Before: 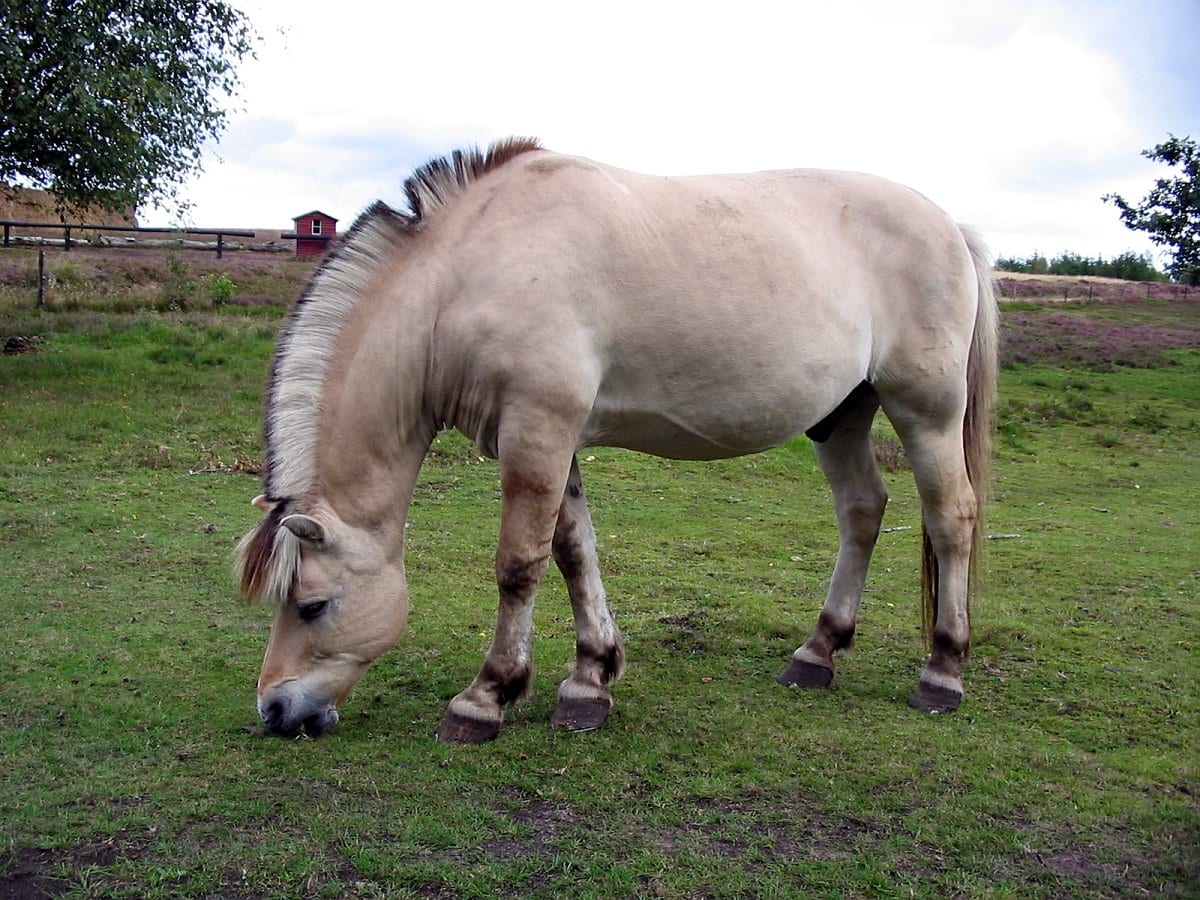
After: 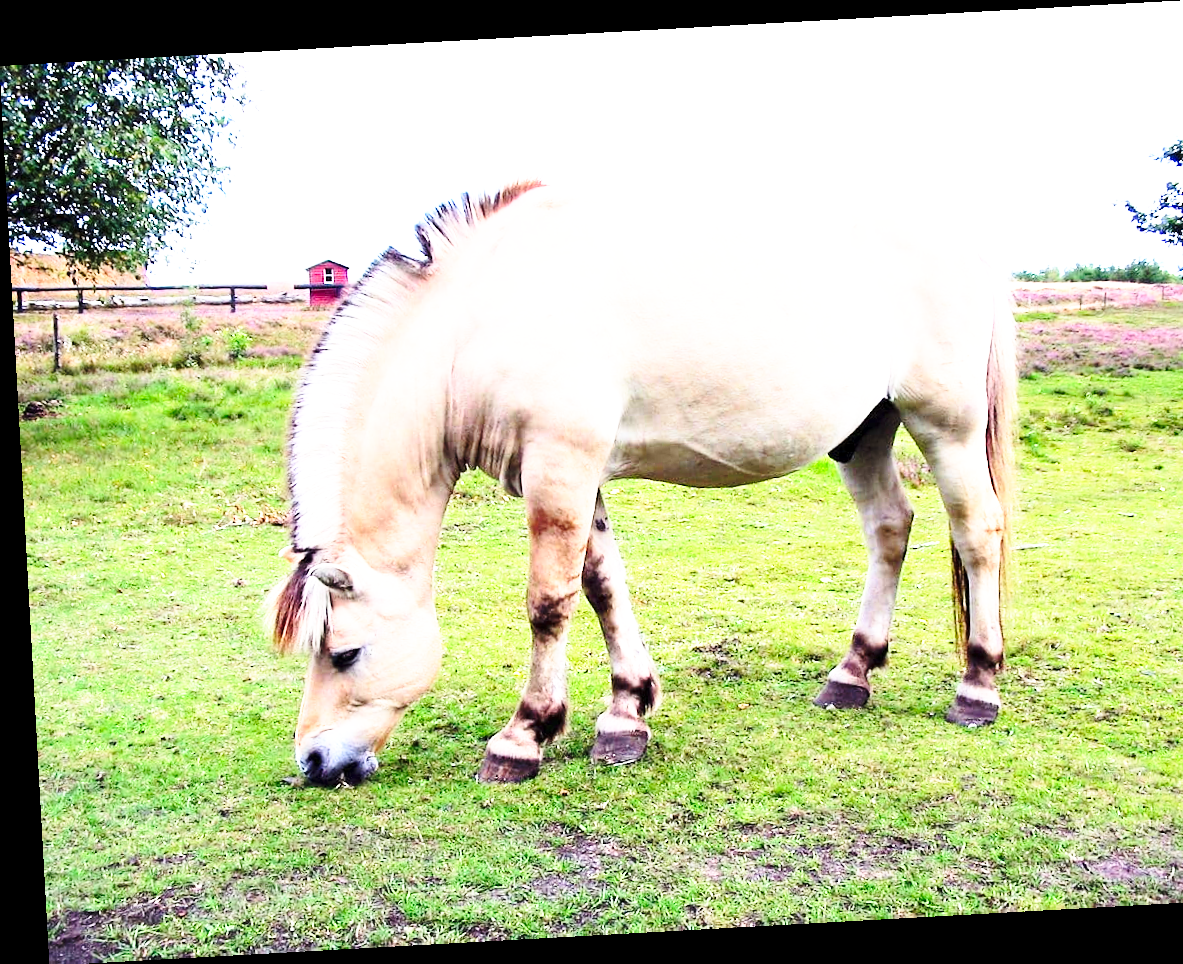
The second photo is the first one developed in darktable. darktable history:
exposure: exposure 1.137 EV, compensate highlight preservation false
crop and rotate: right 5.167%
contrast brightness saturation: contrast 0.2, brightness 0.15, saturation 0.14
base curve: curves: ch0 [(0, 0) (0.026, 0.03) (0.109, 0.232) (0.351, 0.748) (0.669, 0.968) (1, 1)], preserve colors none
rotate and perspective: rotation -3.18°, automatic cropping off
